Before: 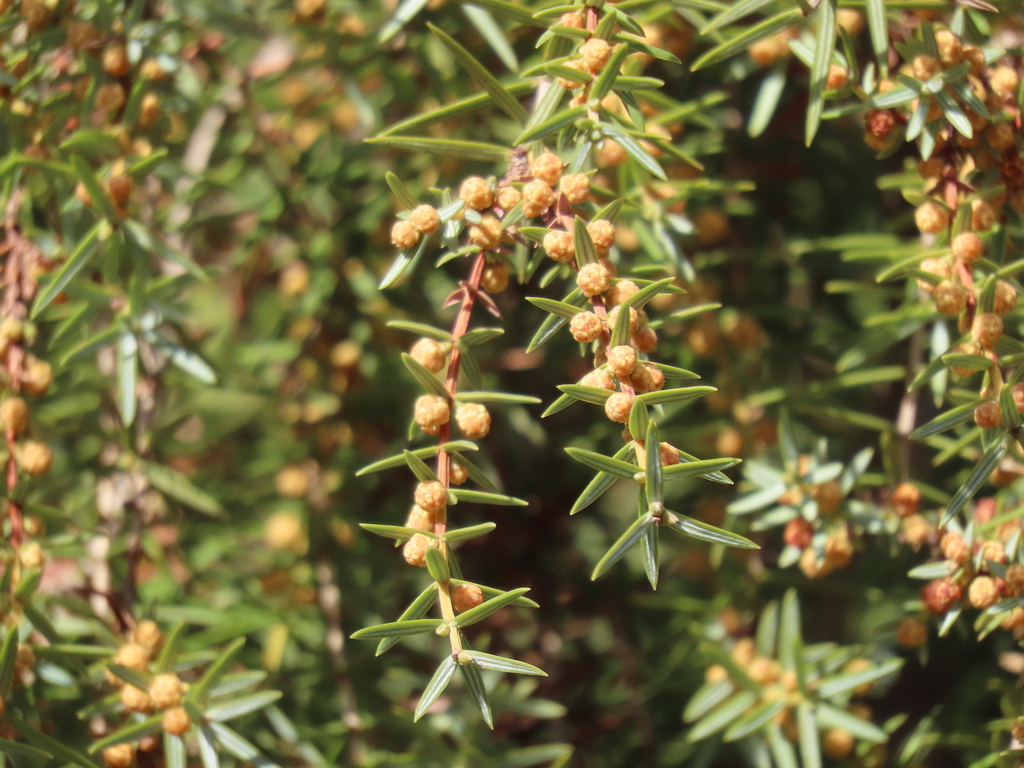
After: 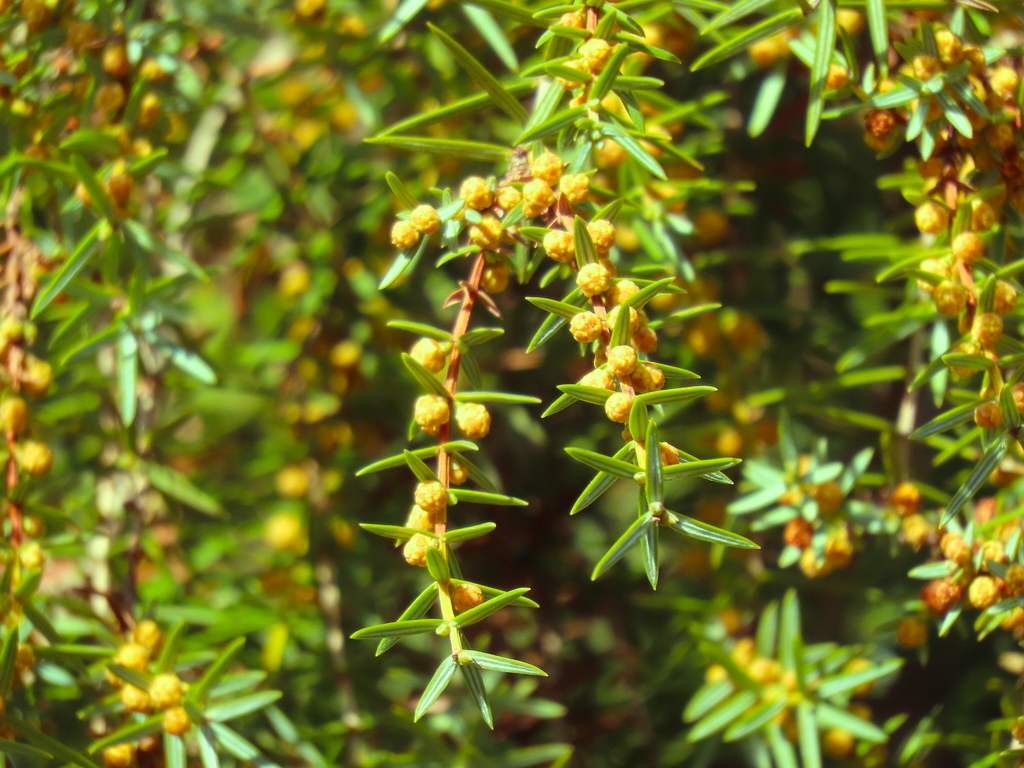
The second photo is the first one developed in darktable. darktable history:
color balance rgb: highlights gain › luminance 15.555%, highlights gain › chroma 6.999%, highlights gain › hue 126.72°, perceptual saturation grading › global saturation 29.774%
